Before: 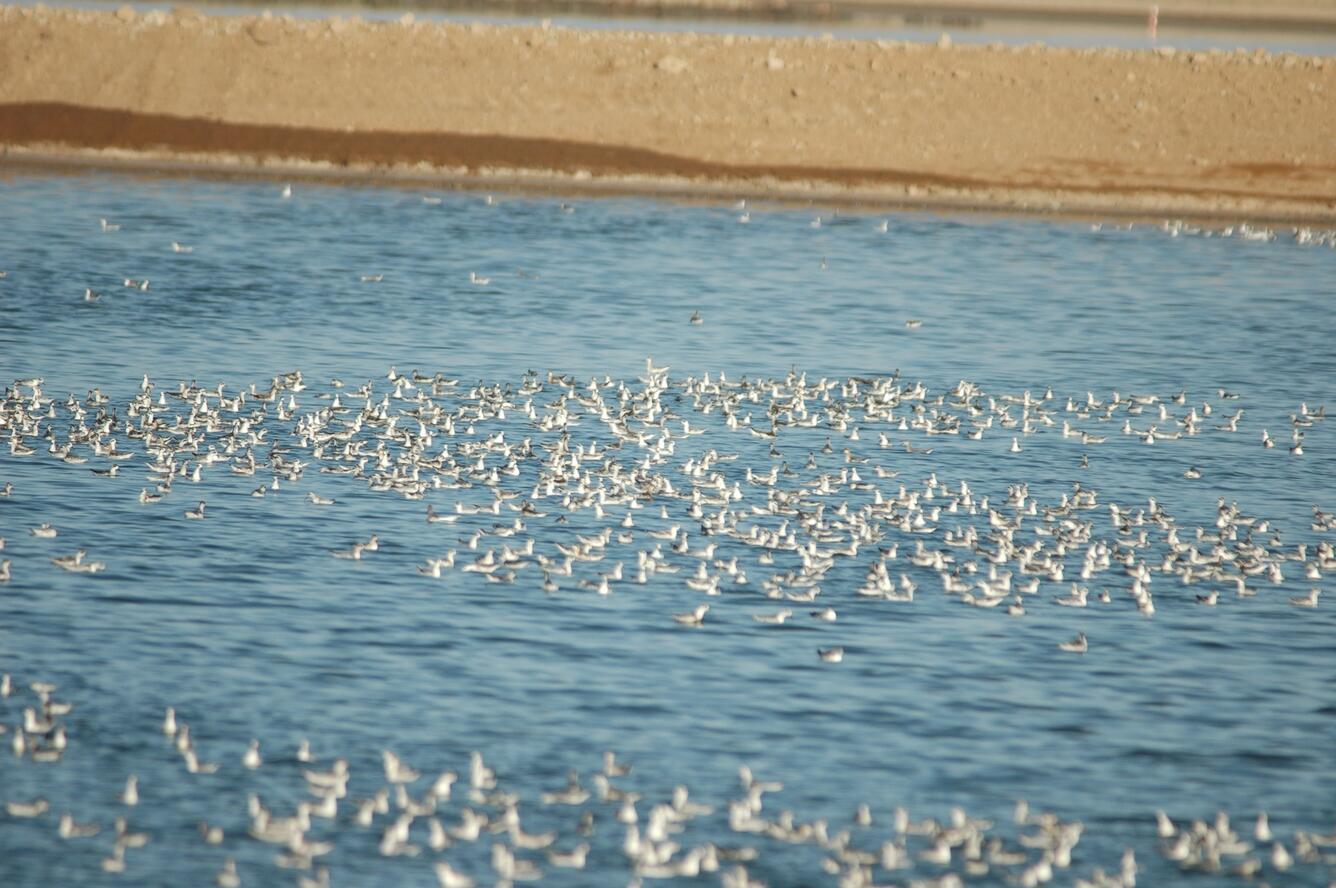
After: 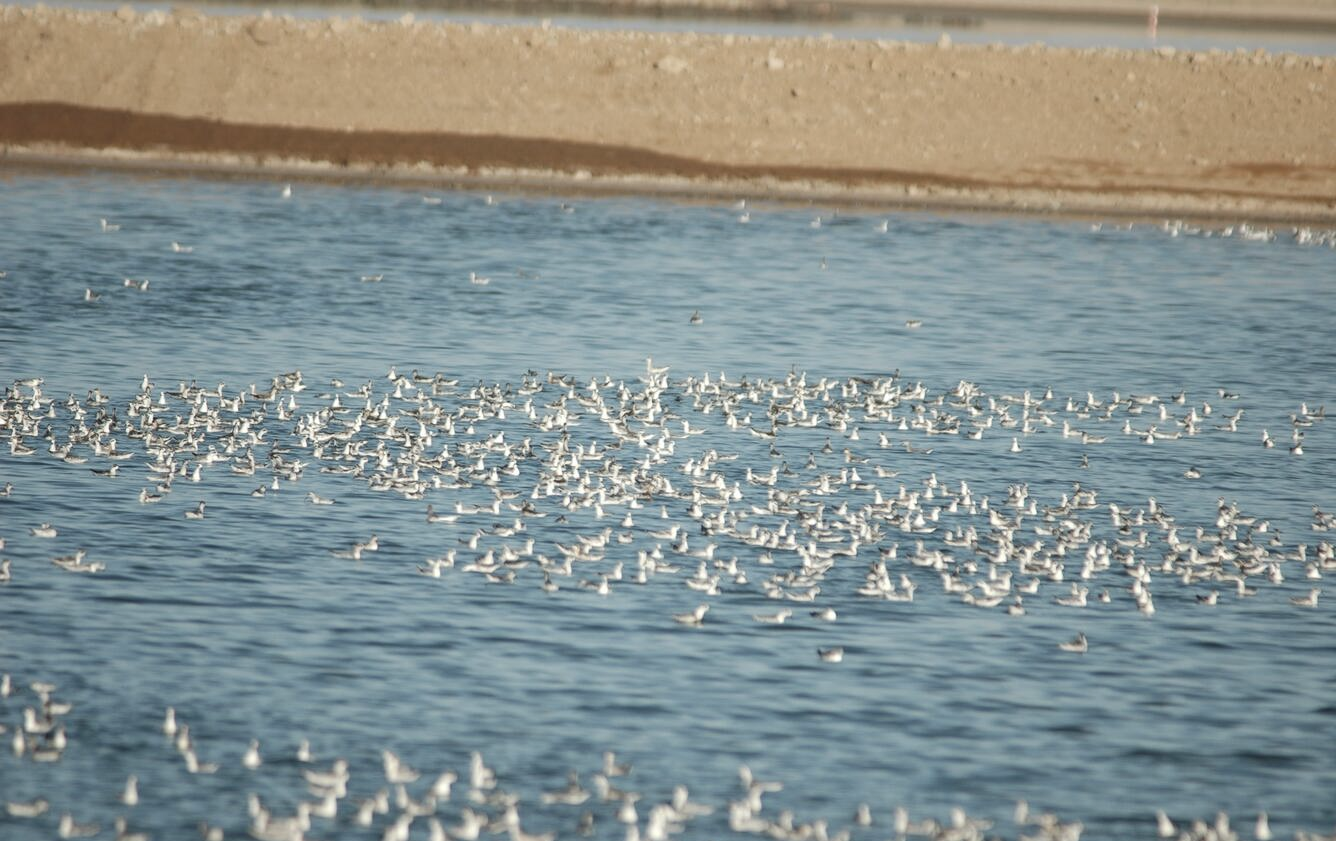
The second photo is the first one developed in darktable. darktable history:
crop and rotate: top 0.003%, bottom 5.288%
contrast brightness saturation: contrast 0.06, brightness -0.012, saturation -0.25
